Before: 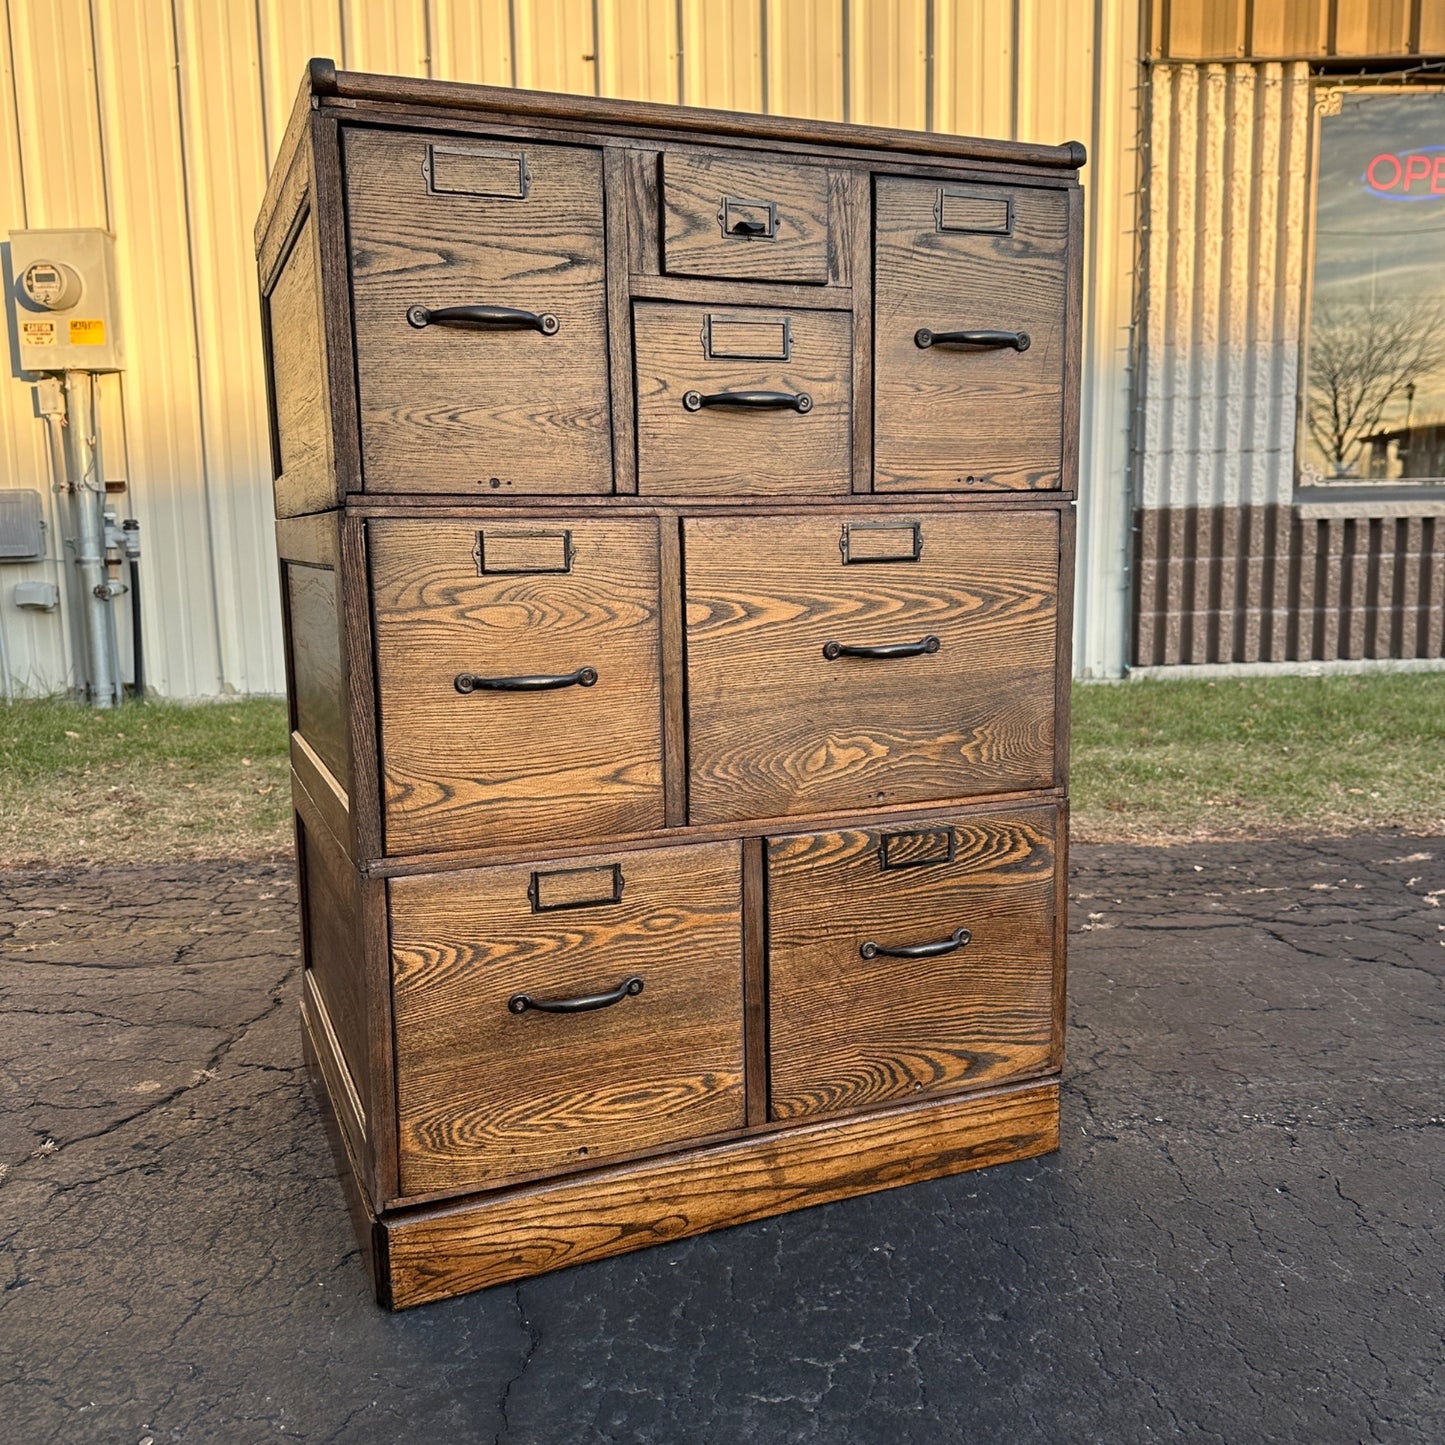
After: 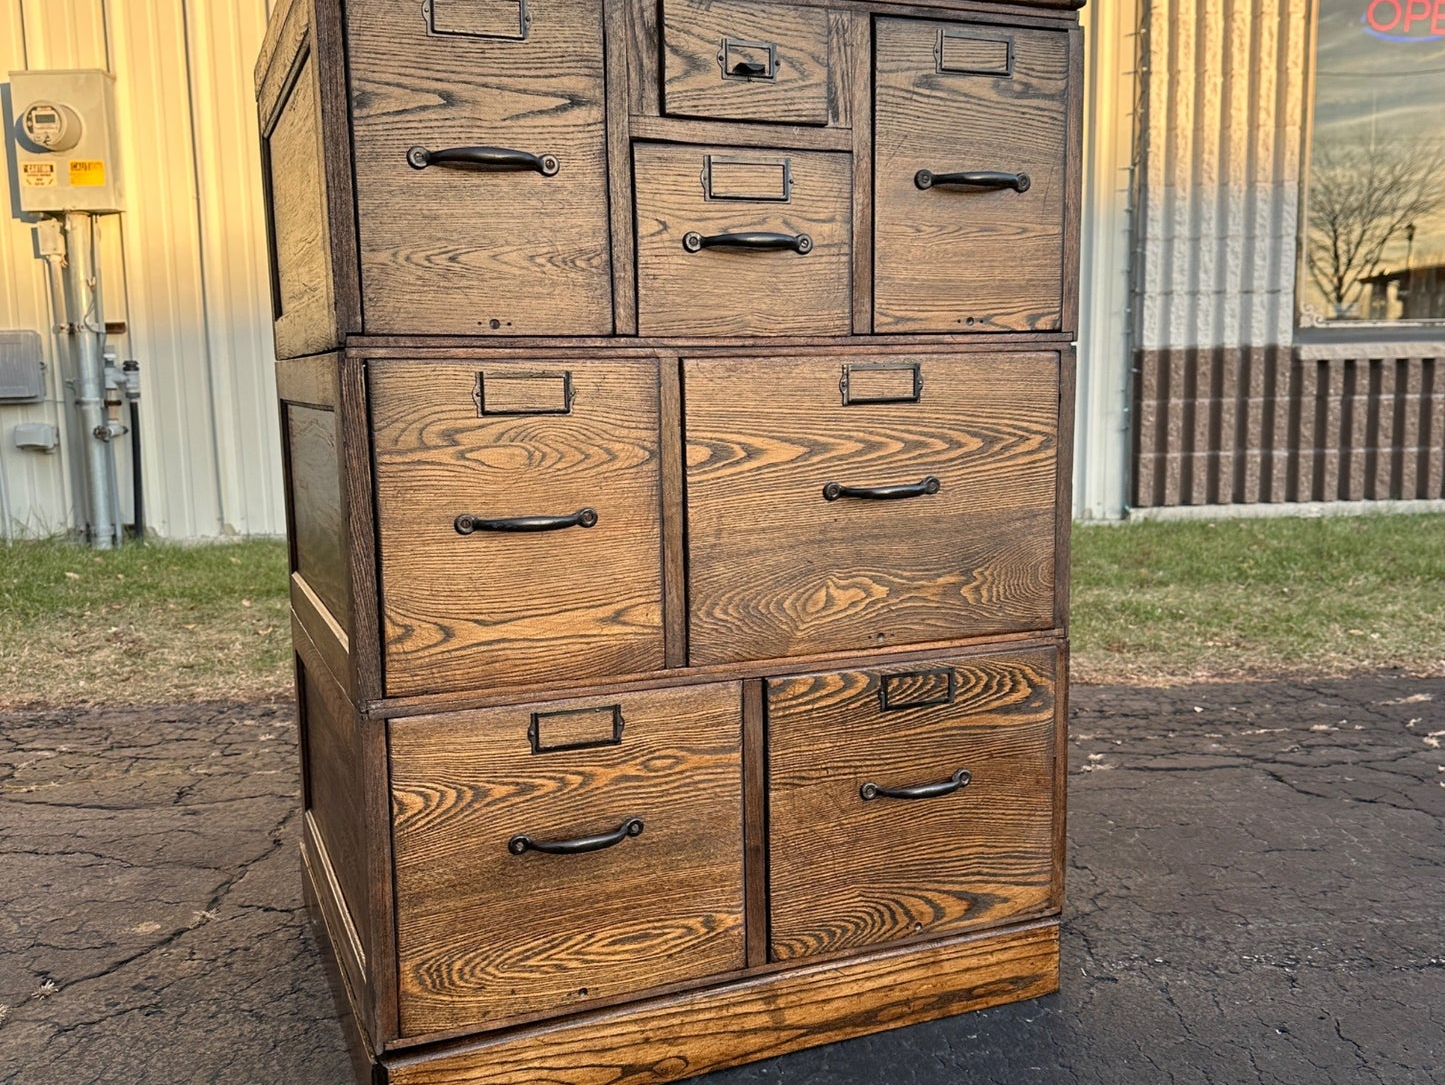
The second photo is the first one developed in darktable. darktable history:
crop: top 11.018%, bottom 13.889%
